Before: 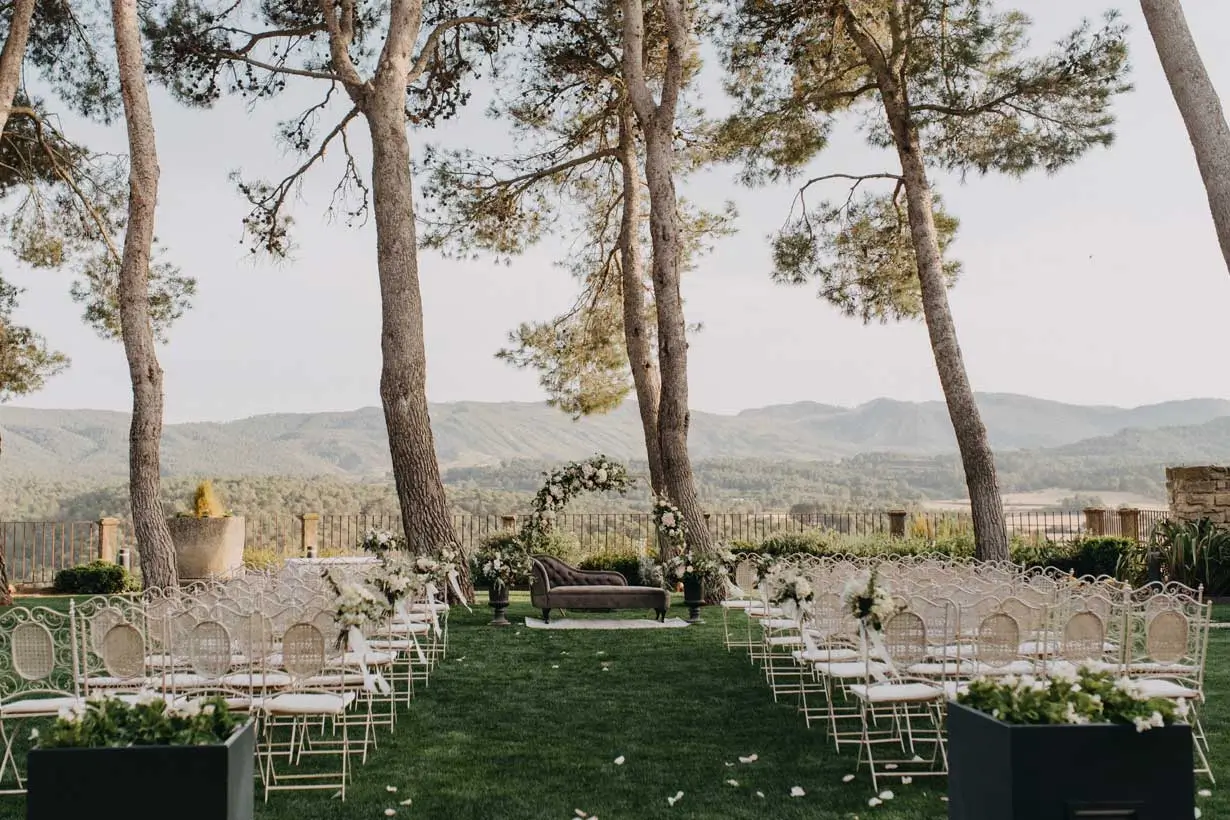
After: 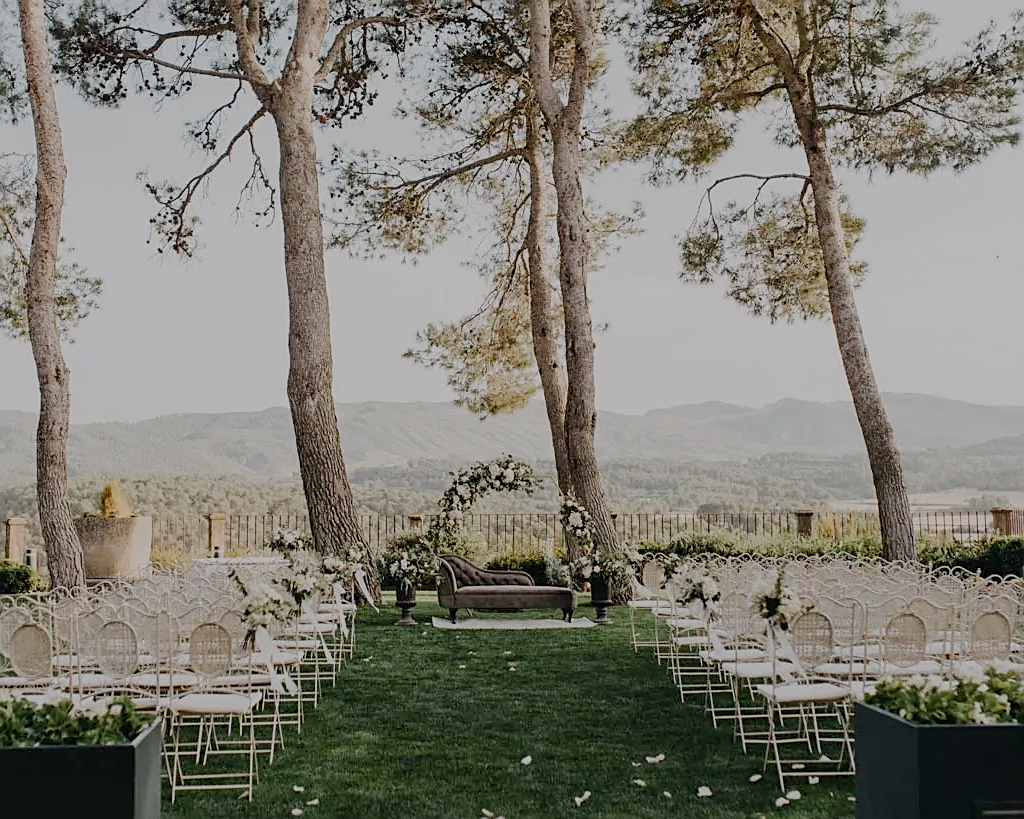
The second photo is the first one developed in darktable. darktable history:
sigmoid: contrast 1.05, skew -0.15
crop: left 7.598%, right 7.873%
sharpen: on, module defaults
